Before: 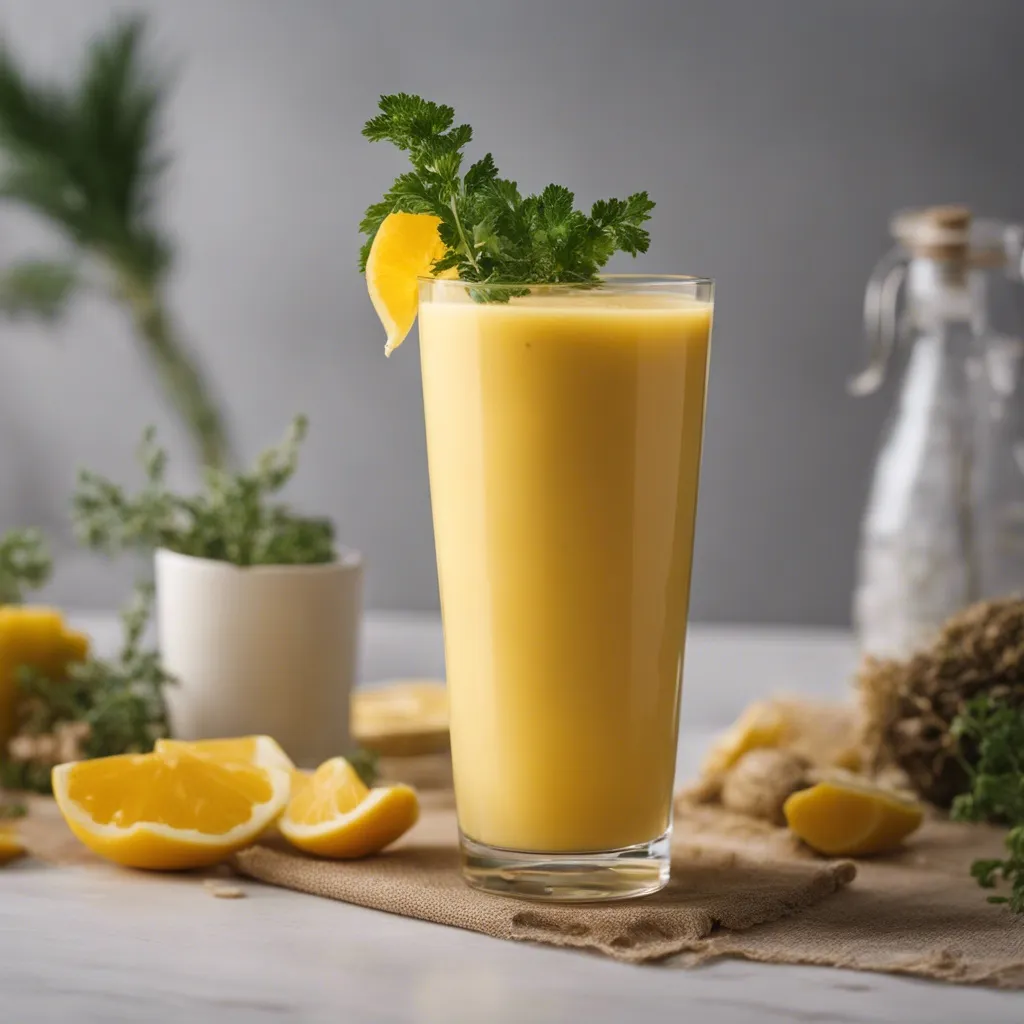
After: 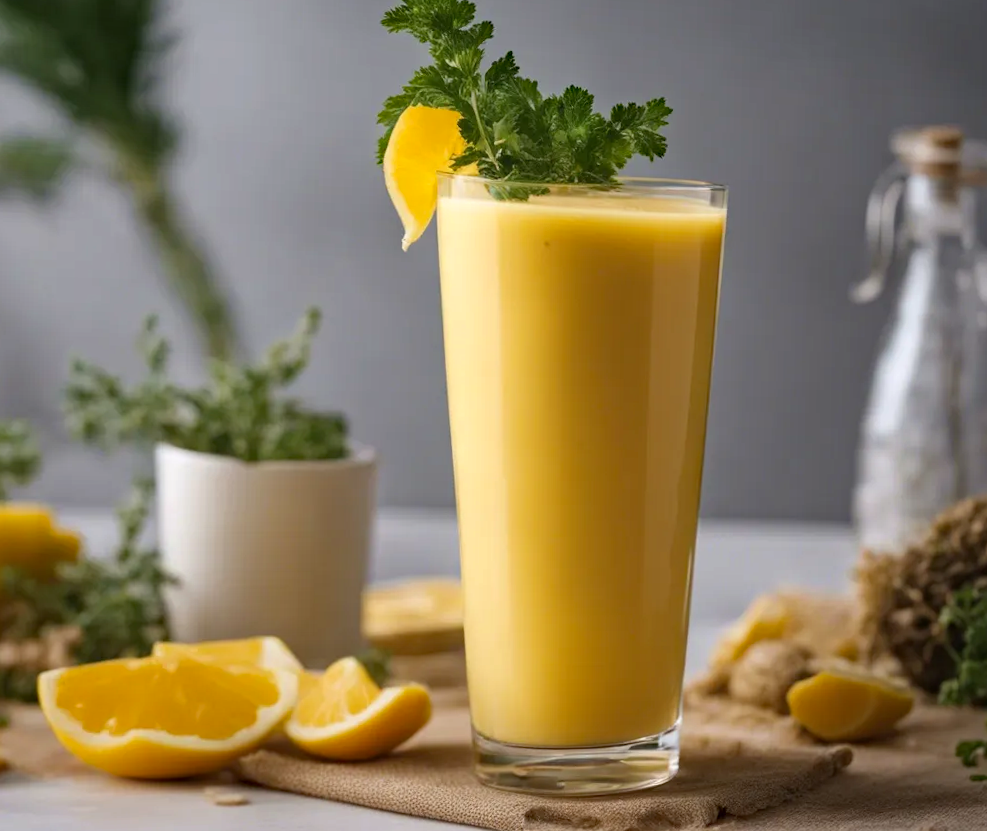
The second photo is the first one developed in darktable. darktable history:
rotate and perspective: rotation 0.679°, lens shift (horizontal) 0.136, crop left 0.009, crop right 0.991, crop top 0.078, crop bottom 0.95
crop: left 1.507%, top 6.147%, right 1.379%, bottom 6.637%
haze removal: strength 0.25, distance 0.25, compatibility mode true, adaptive false
